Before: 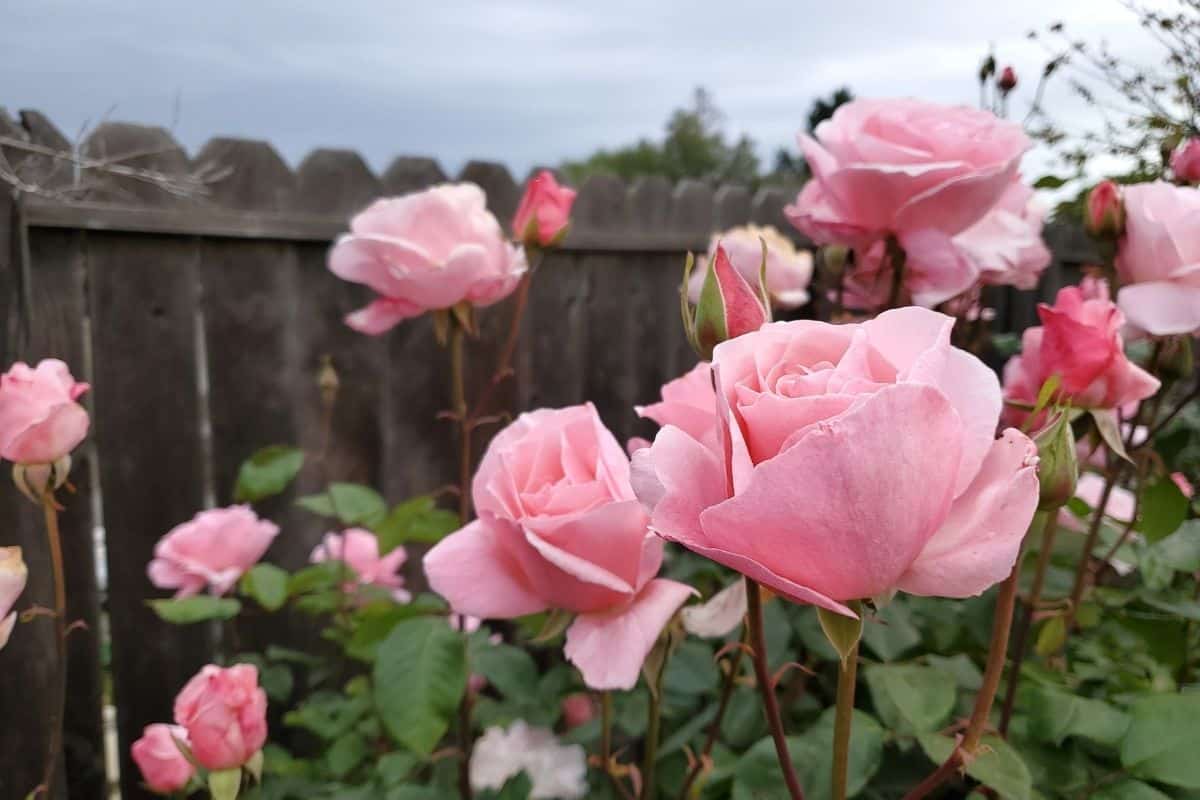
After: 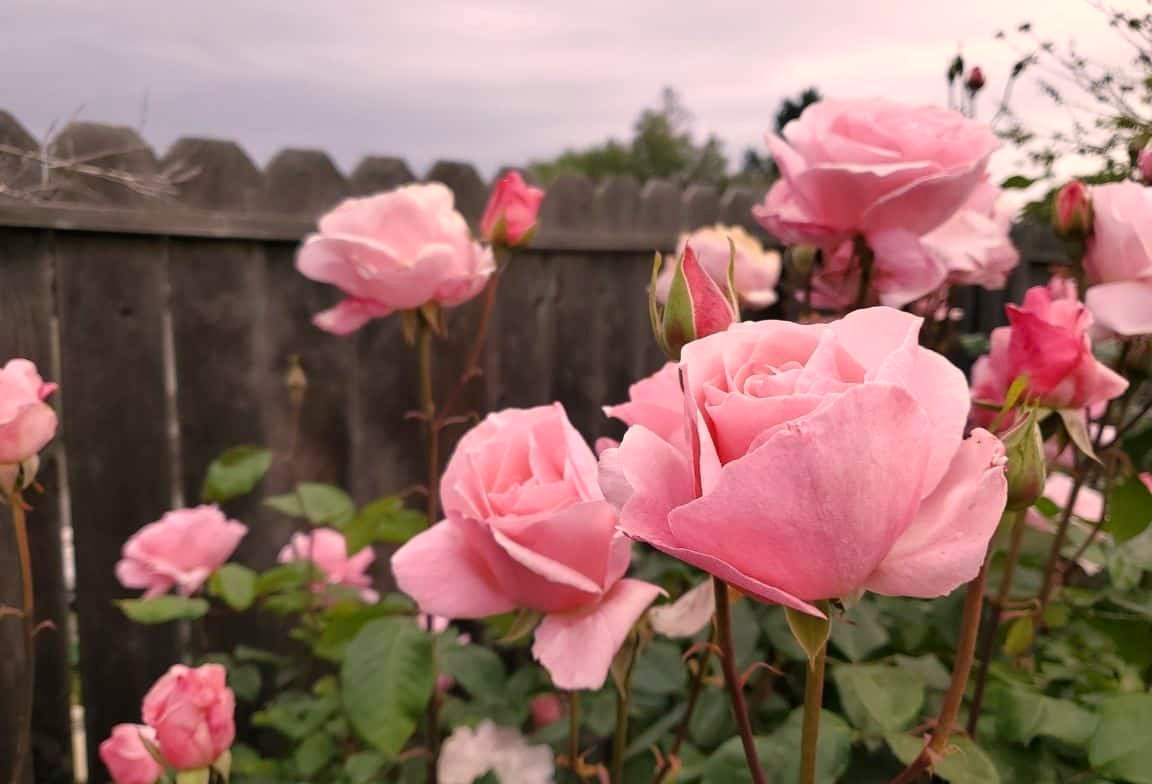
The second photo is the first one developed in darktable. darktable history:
color correction: highlights a* 11.97, highlights b* 11.83
crop and rotate: left 2.715%, right 1.263%, bottom 1.986%
